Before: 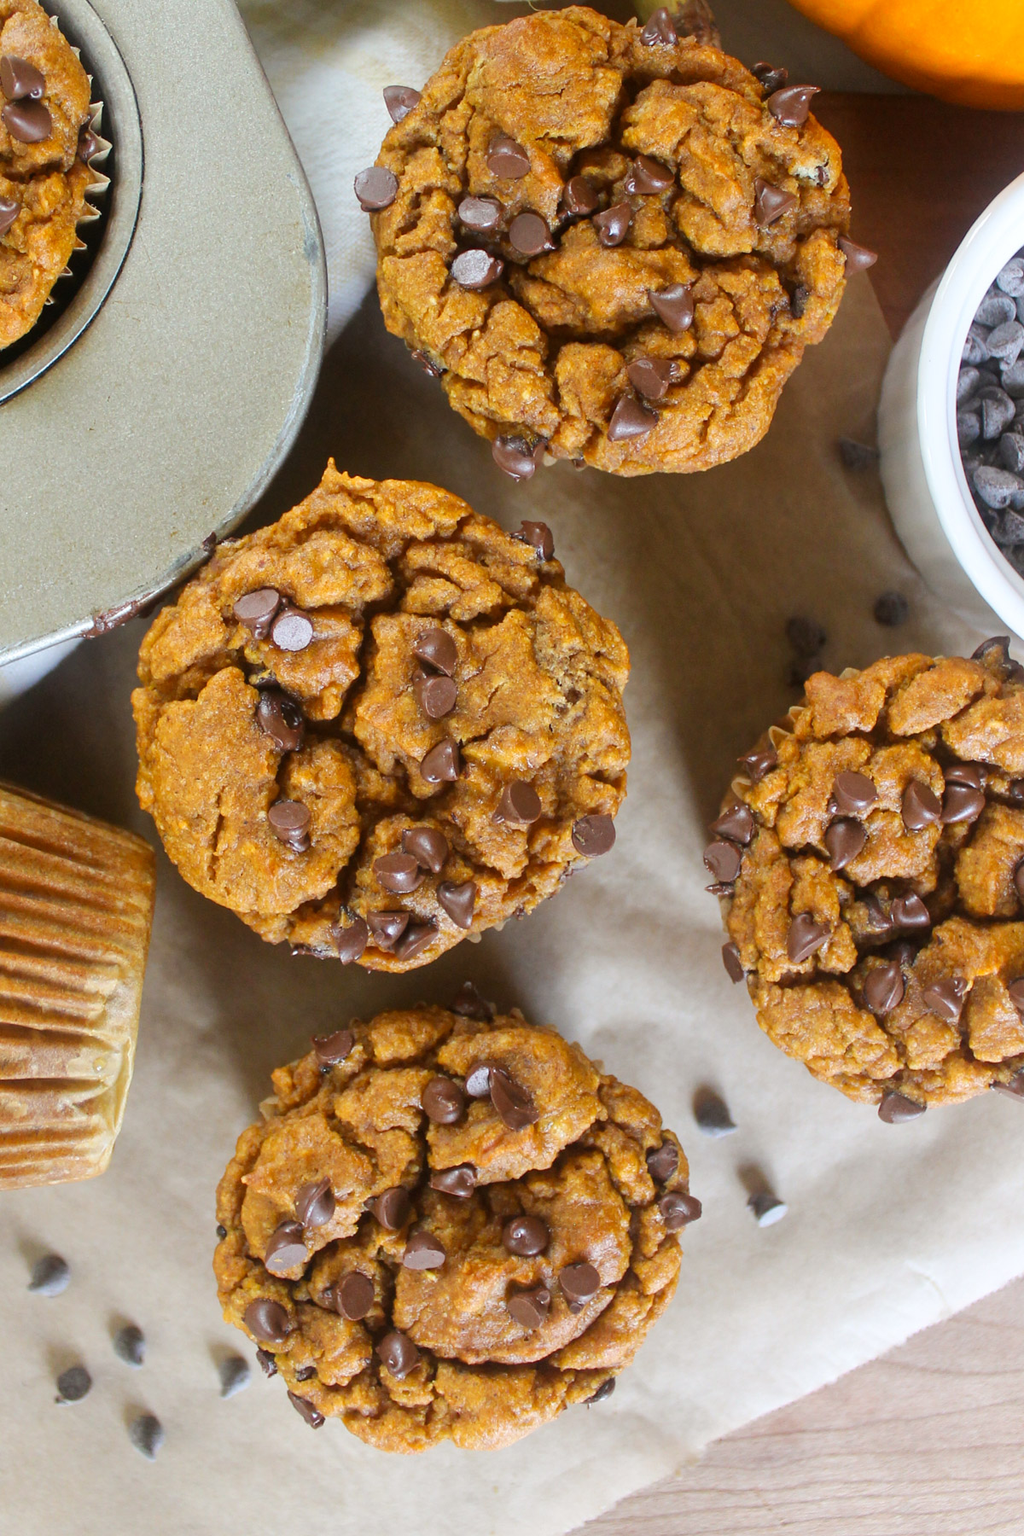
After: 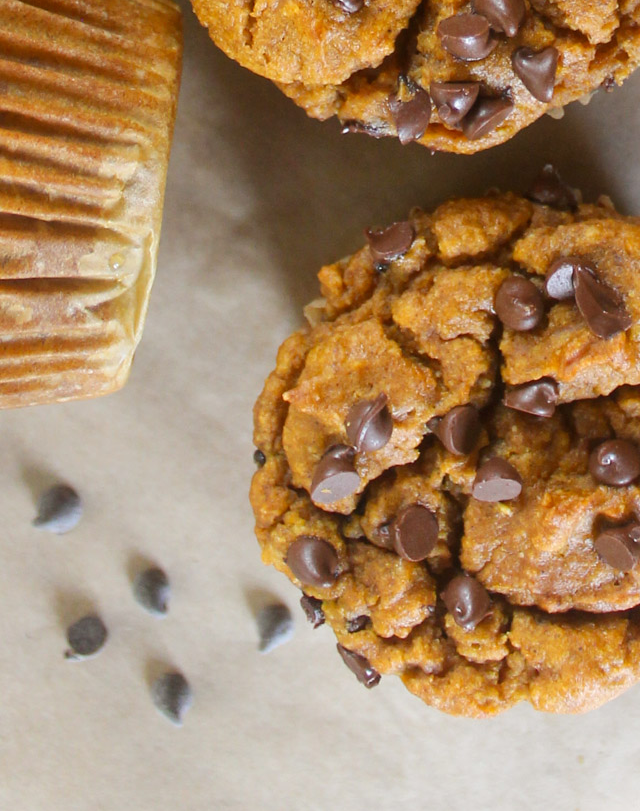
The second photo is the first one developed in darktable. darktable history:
crop and rotate: top 54.778%, right 46.61%, bottom 0.159%
